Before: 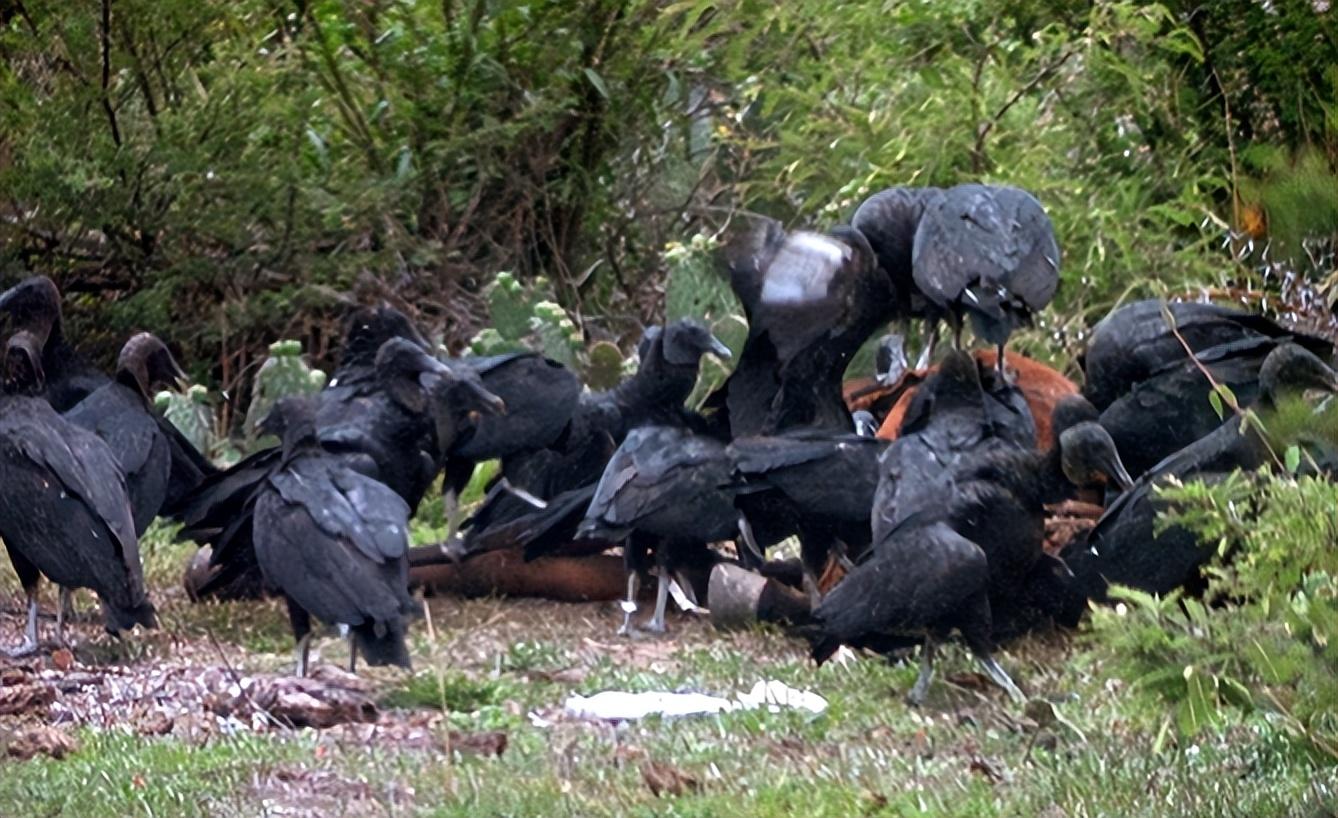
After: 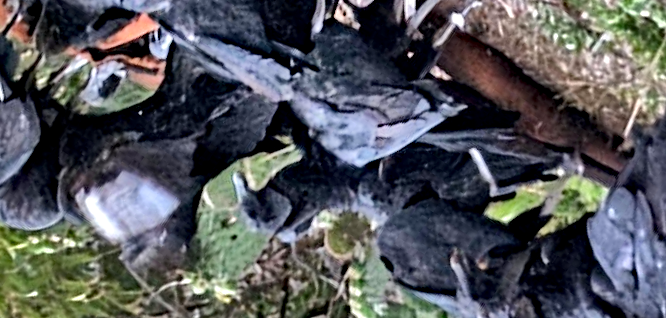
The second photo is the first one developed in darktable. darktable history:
crop and rotate: angle 146.77°, left 9.173%, top 15.57%, right 4.458%, bottom 16.983%
shadows and highlights: radius 122.96, shadows 99.43, white point adjustment -3.18, highlights -98.13, soften with gaussian
haze removal: compatibility mode true, adaptive false
contrast equalizer: y [[0.5, 0.542, 0.583, 0.625, 0.667, 0.708], [0.5 ×6], [0.5 ×6], [0 ×6], [0 ×6]], mix 0.74
